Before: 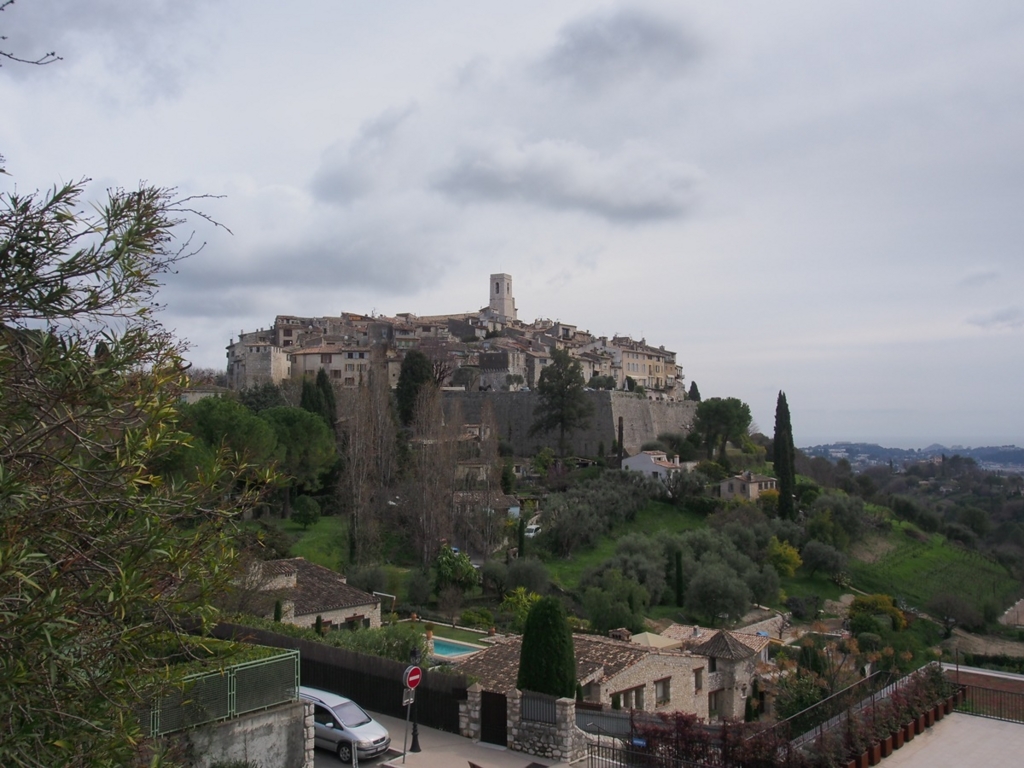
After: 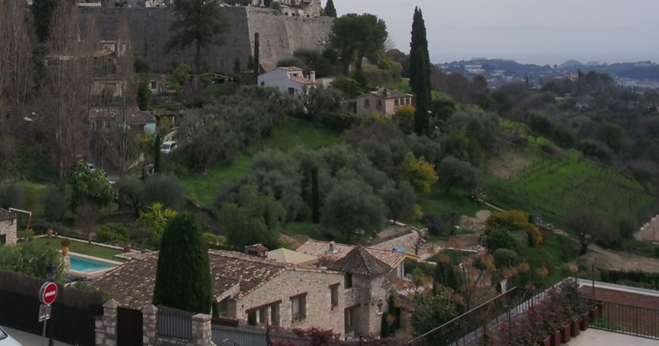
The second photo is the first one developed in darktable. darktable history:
crop and rotate: left 35.576%, top 50.074%, bottom 4.828%
